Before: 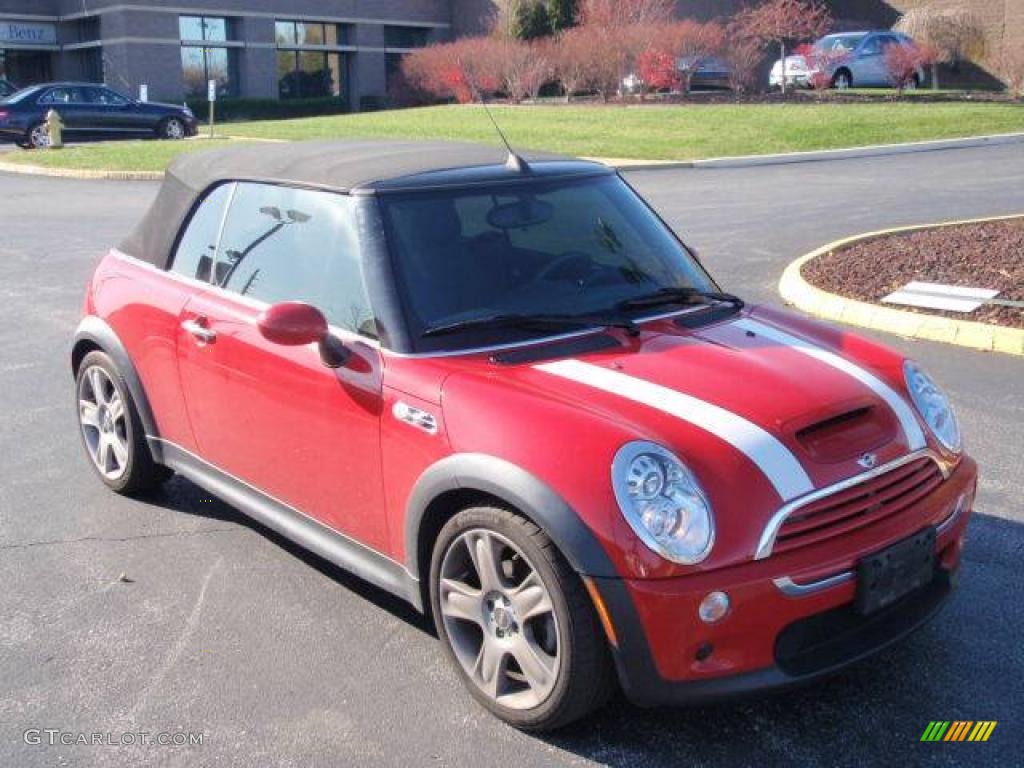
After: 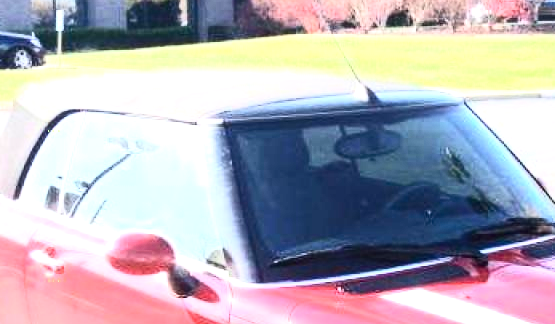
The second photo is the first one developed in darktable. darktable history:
exposure: black level correction 0, exposure 1.174 EV, compensate highlight preservation false
crop: left 14.866%, top 9.215%, right 30.911%, bottom 48.521%
contrast brightness saturation: contrast 0.382, brightness 0.114
